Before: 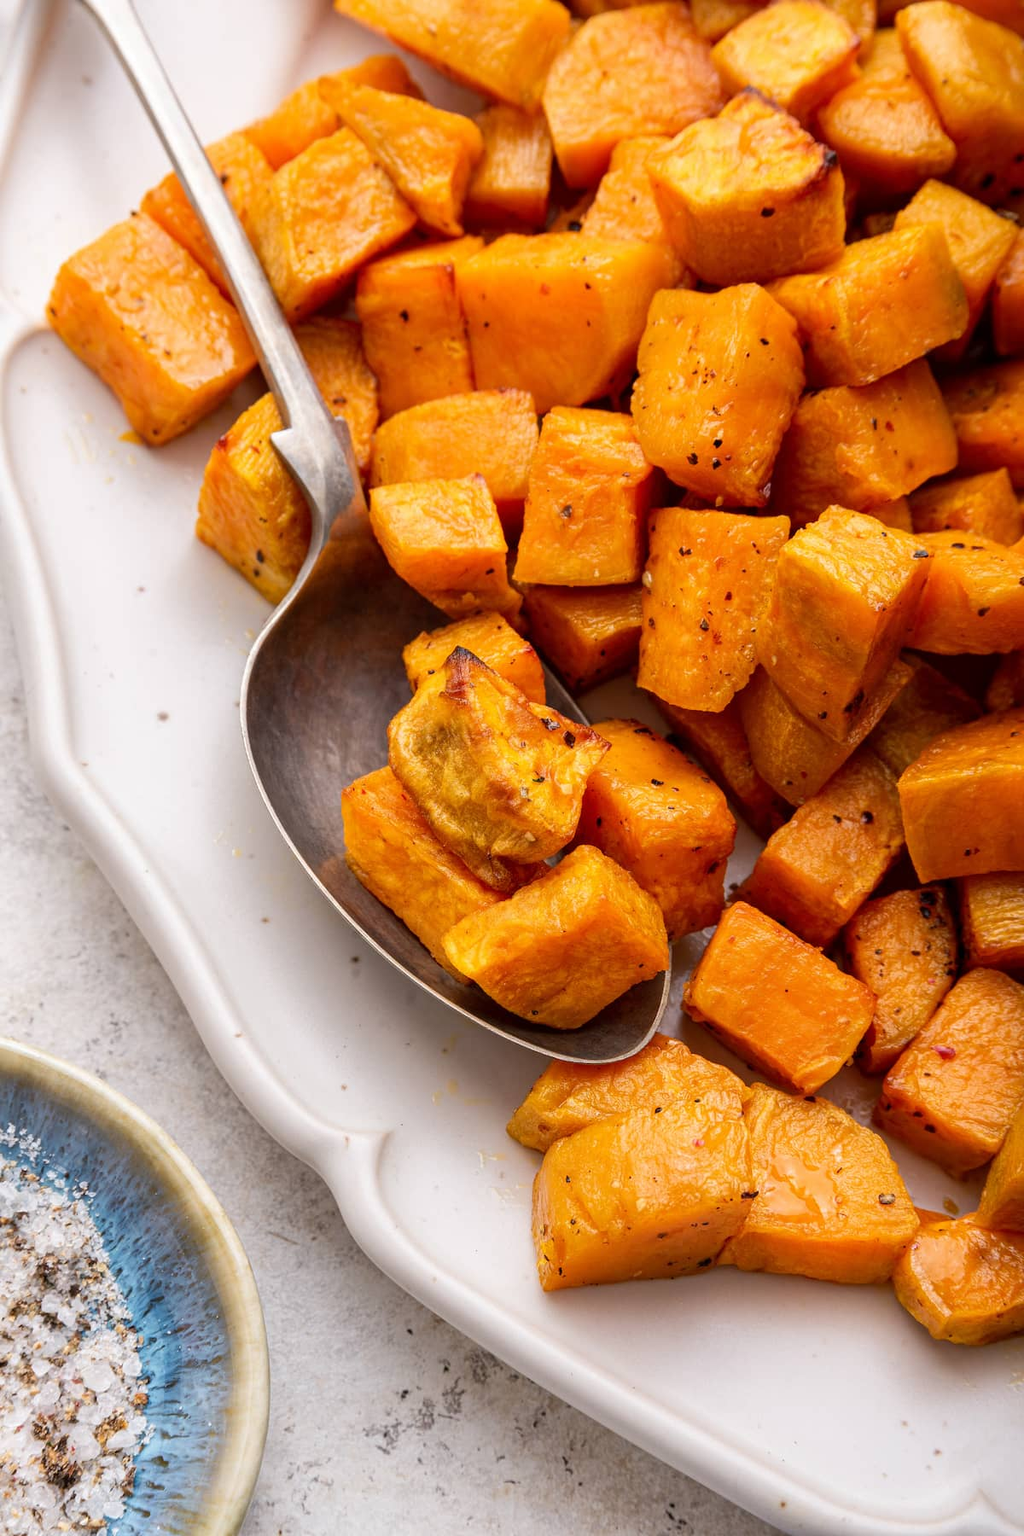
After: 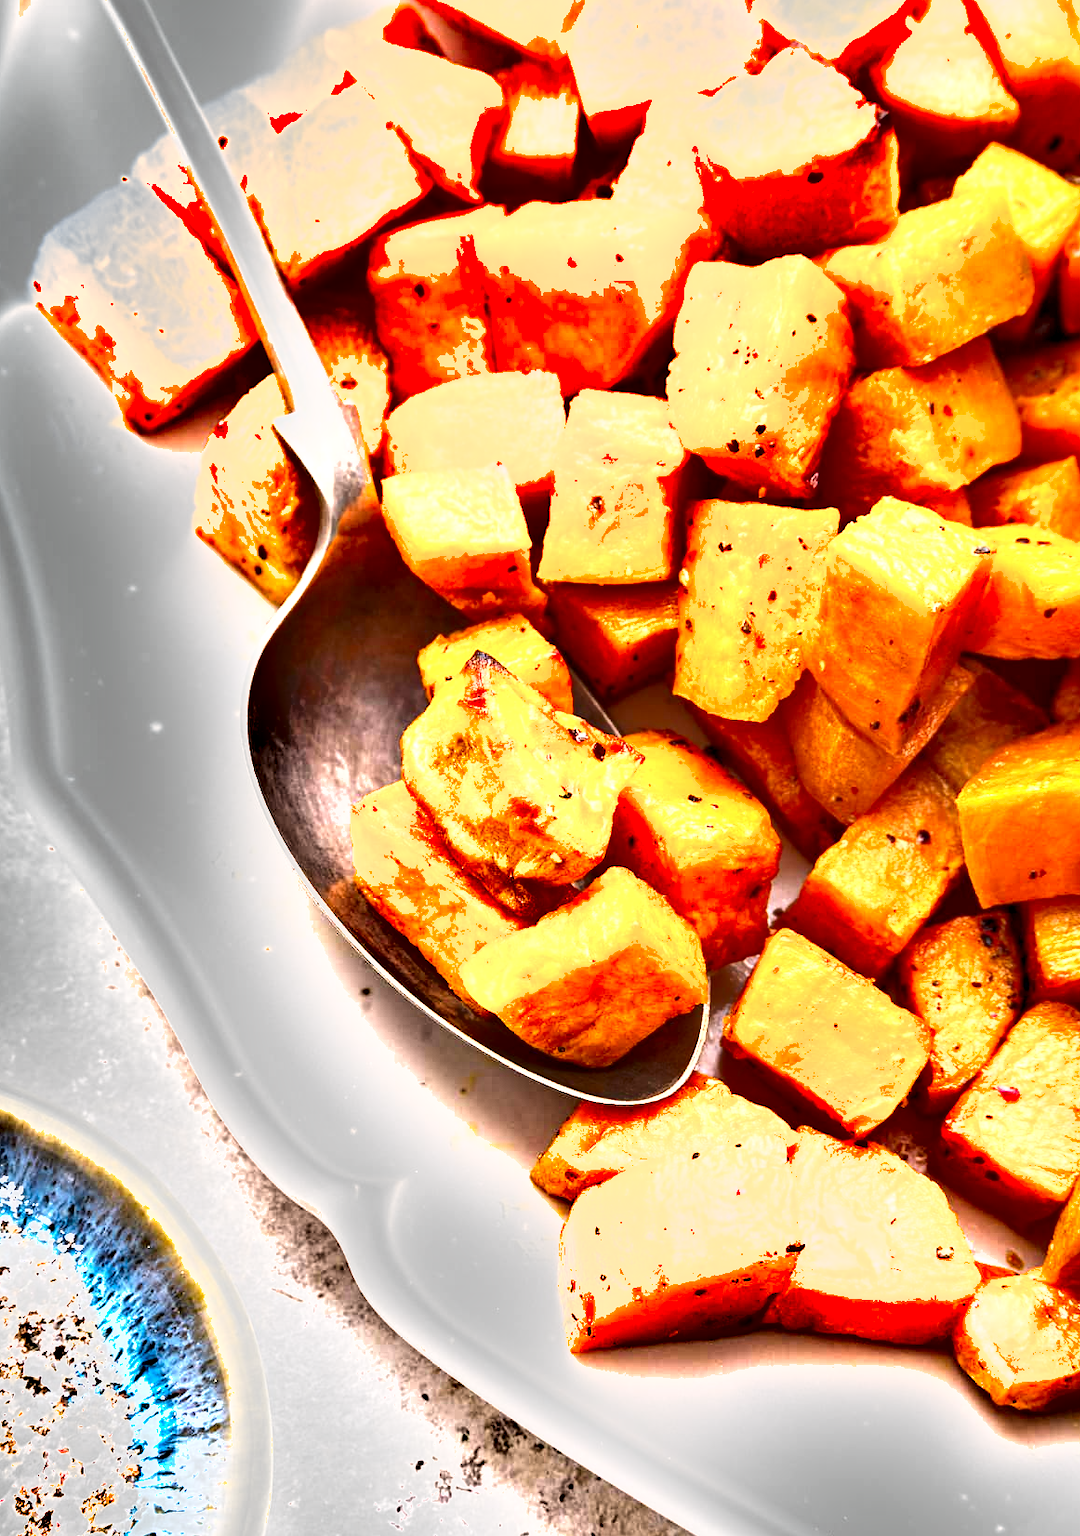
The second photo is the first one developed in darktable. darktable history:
crop: left 1.964%, top 3.251%, right 1.122%, bottom 4.933%
exposure: black level correction 0.001, exposure 1.84 EV, compensate highlight preservation false
shadows and highlights: soften with gaussian
